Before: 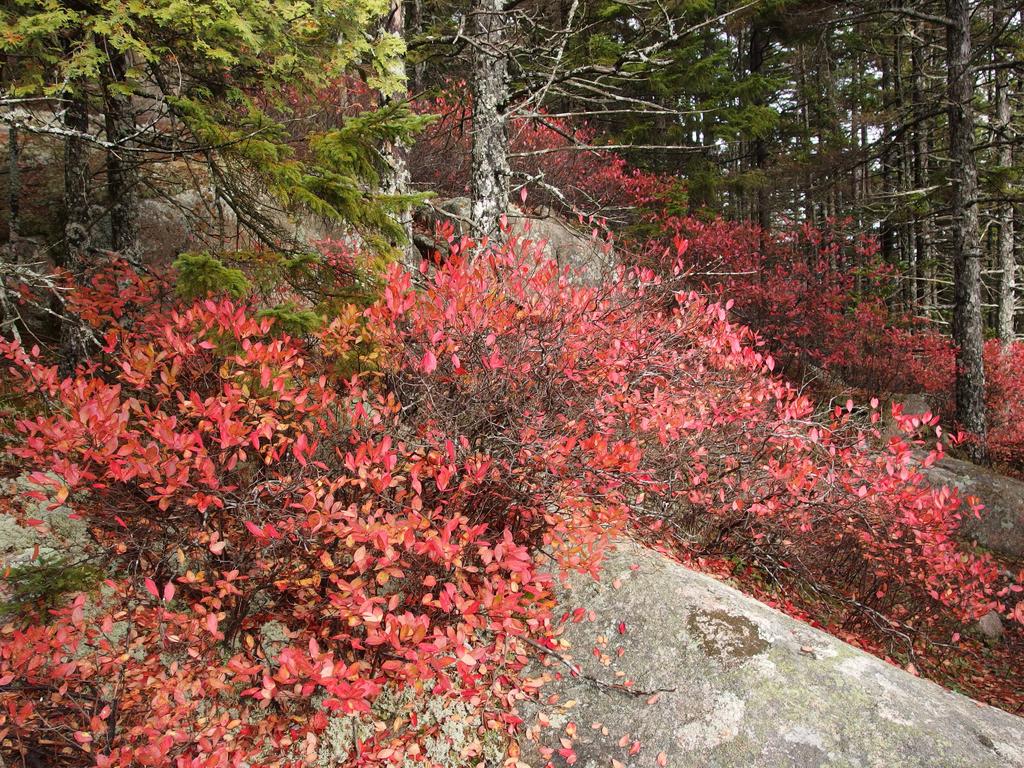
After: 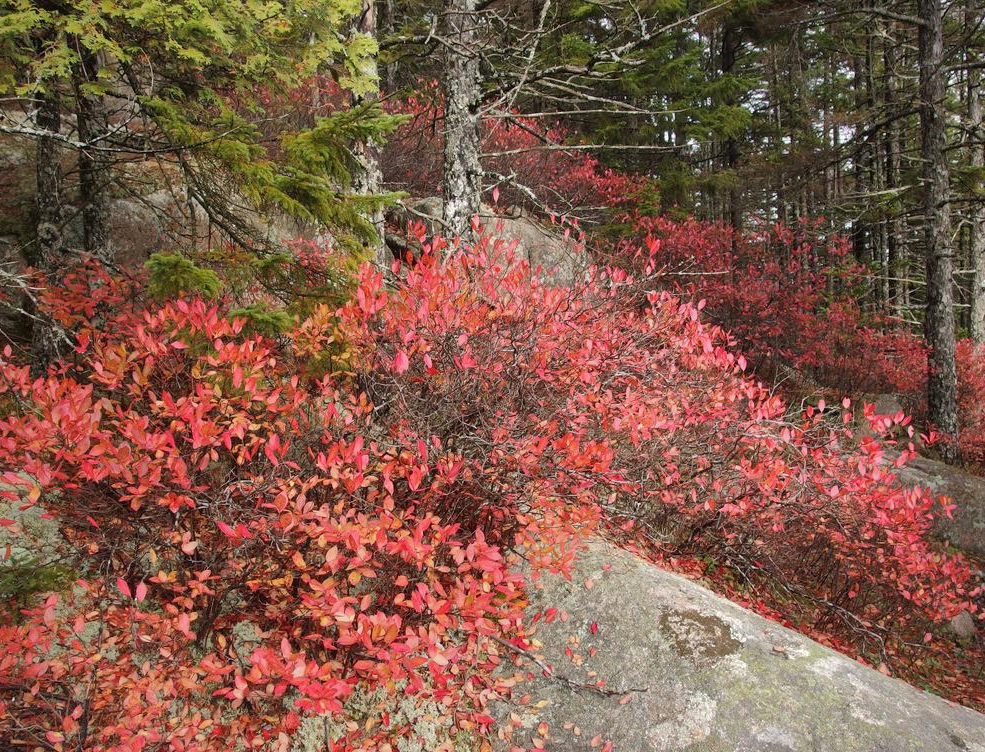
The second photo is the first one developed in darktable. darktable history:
crop and rotate: left 2.735%, right 1.02%, bottom 1.961%
shadows and highlights: shadows 39.42, highlights -60.05
